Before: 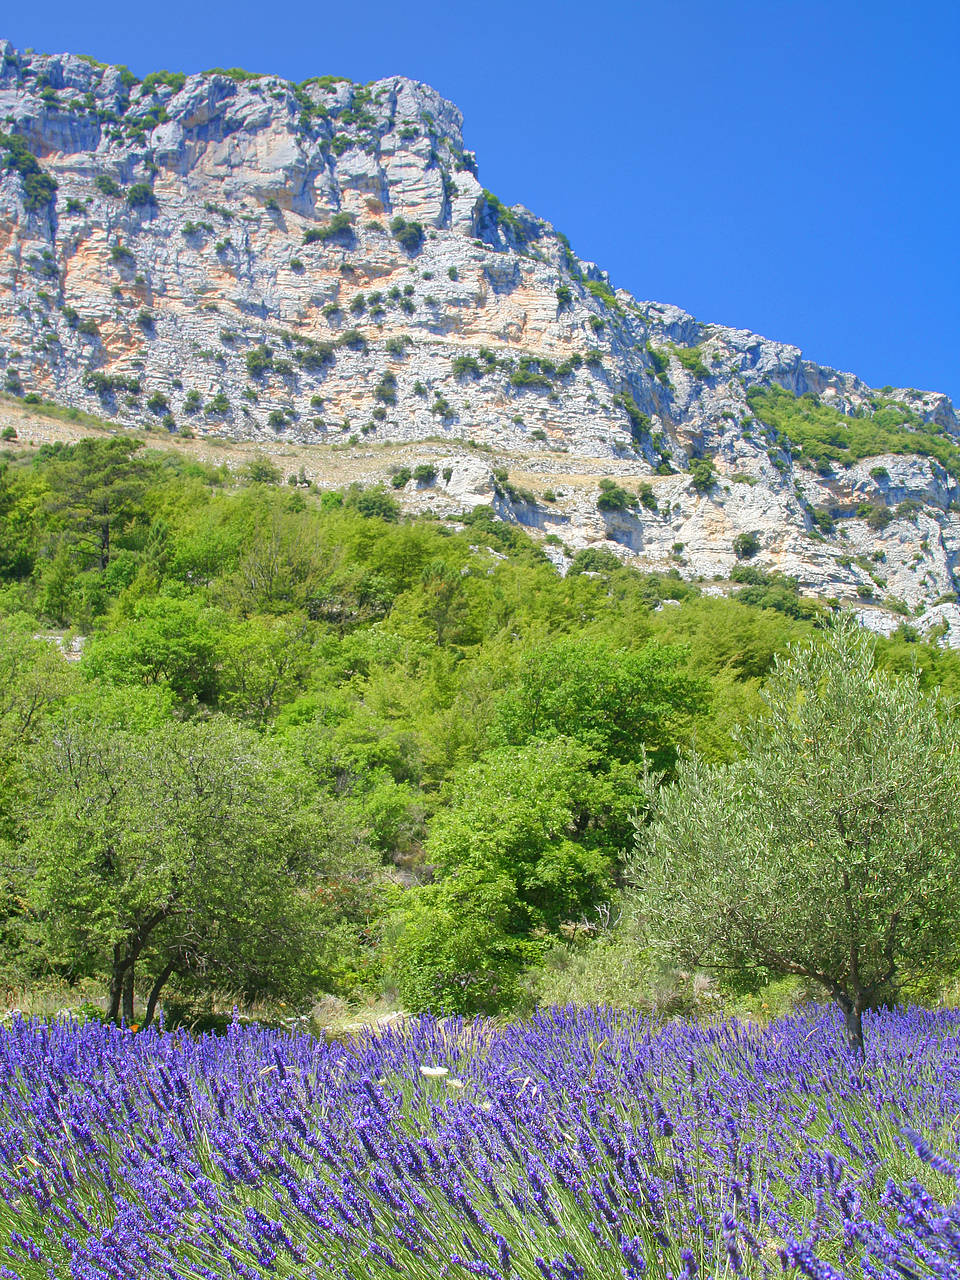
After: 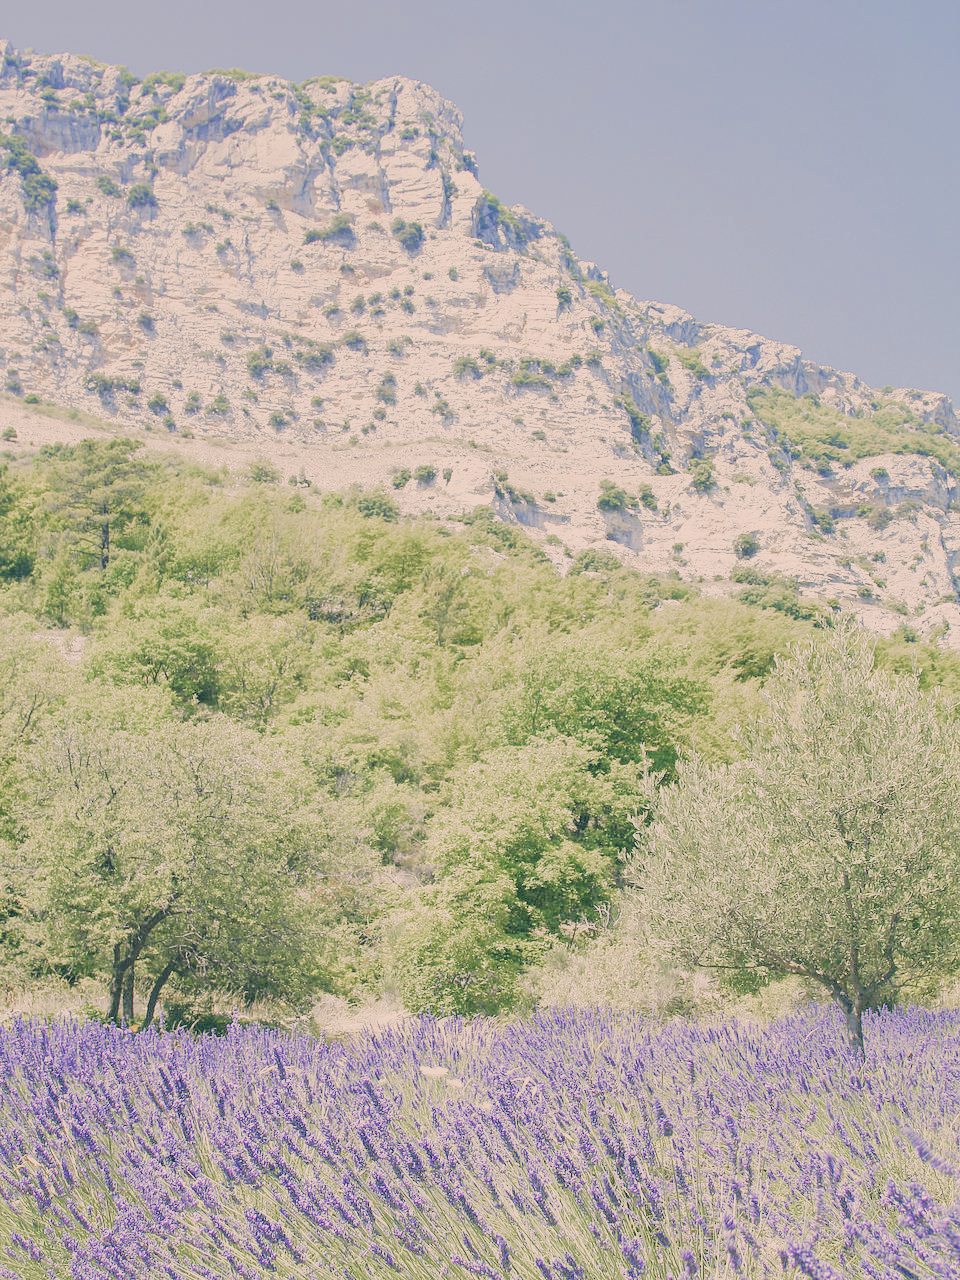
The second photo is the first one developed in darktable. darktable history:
exposure: black level correction 0, exposure 1.698 EV, compensate highlight preservation false
filmic rgb: black relative exposure -7.65 EV, white relative exposure 4.56 EV, hardness 3.61, add noise in highlights 0.002, preserve chrominance no, color science v3 (2019), use custom middle-gray values true, contrast in highlights soft
color correction: highlights a* 10.35, highlights b* 13.86, shadows a* -9.7, shadows b* -14.95
contrast brightness saturation: contrast -0.247, saturation -0.42
